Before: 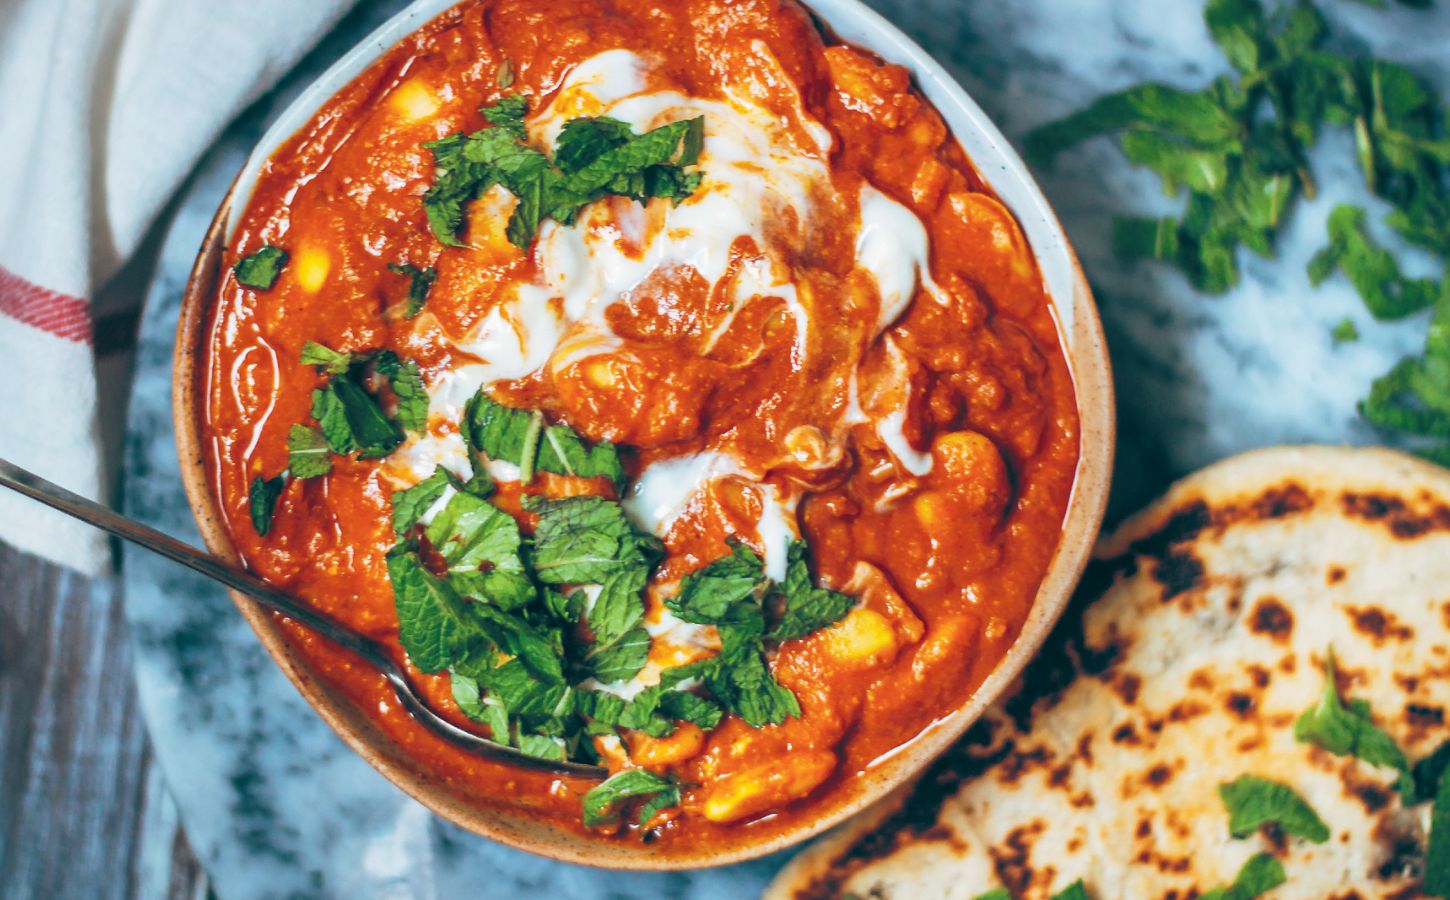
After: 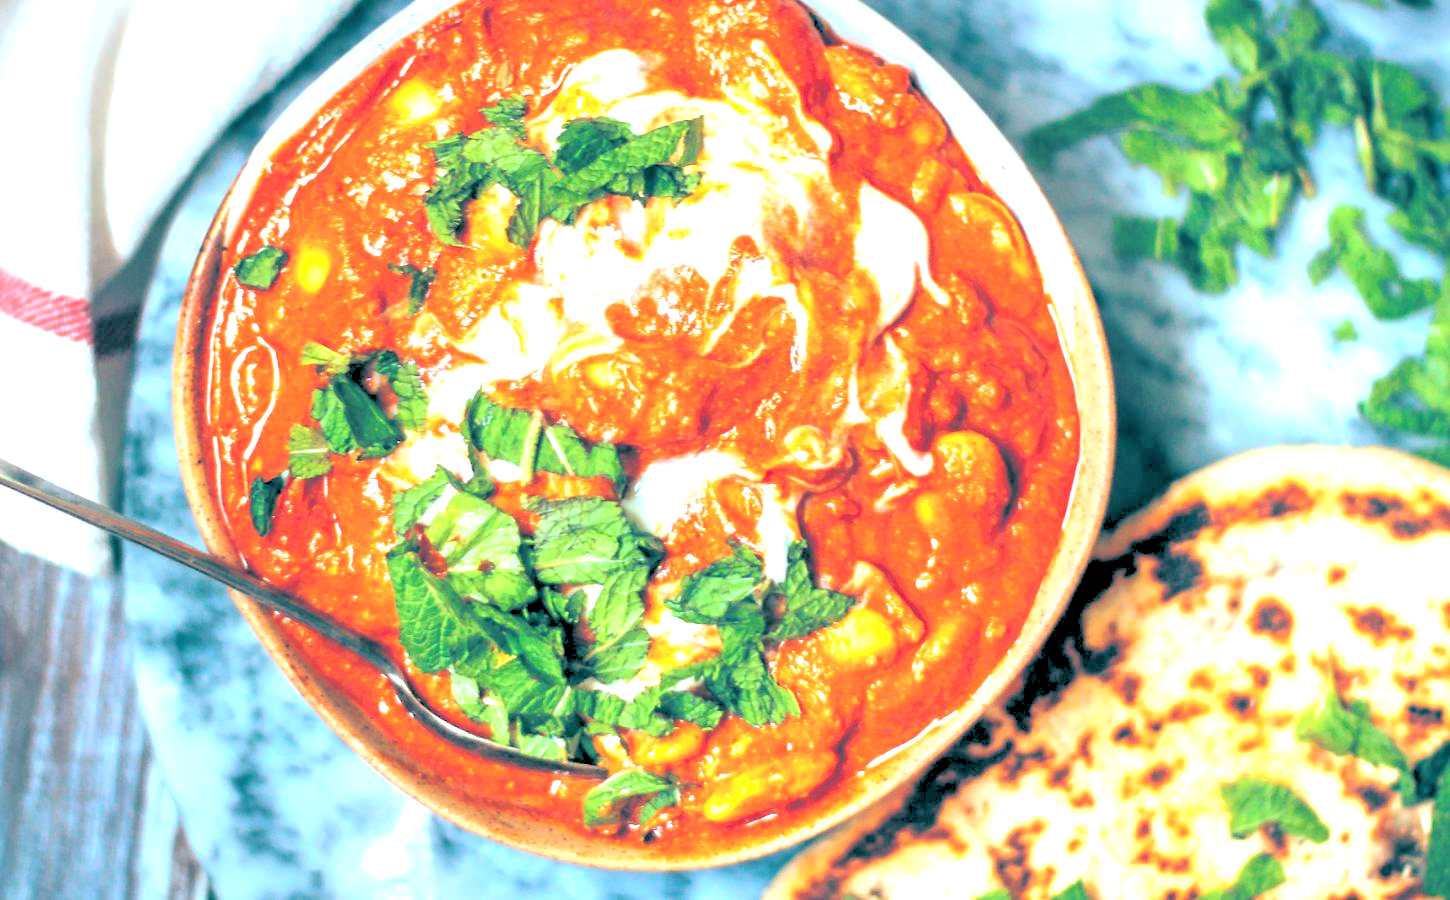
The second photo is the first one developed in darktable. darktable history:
rgb levels: levels [[0.027, 0.429, 0.996], [0, 0.5, 1], [0, 0.5, 1]]
exposure: black level correction 0, exposure 1.2 EV, compensate highlight preservation false
